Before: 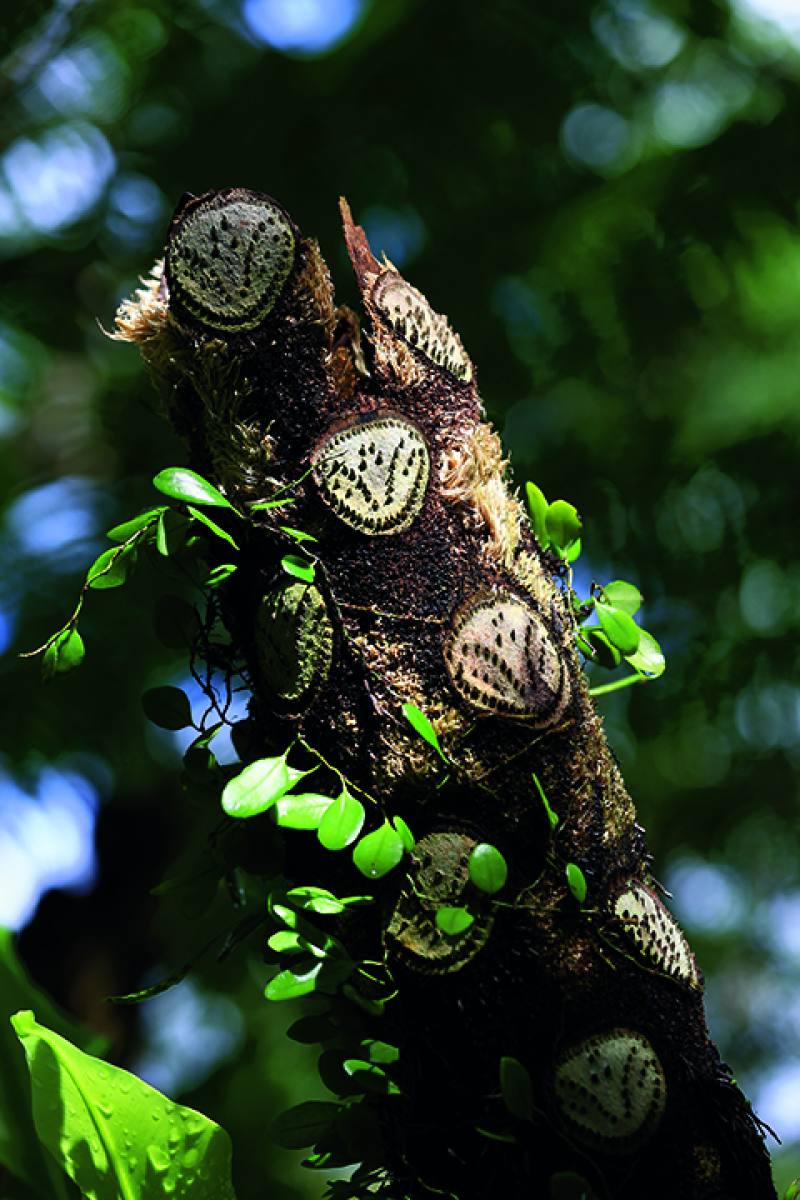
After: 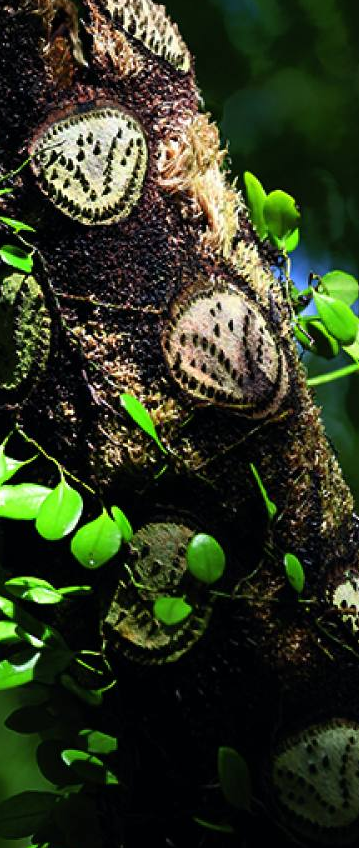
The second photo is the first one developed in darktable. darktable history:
crop: left 35.288%, top 25.838%, right 19.789%, bottom 3.428%
